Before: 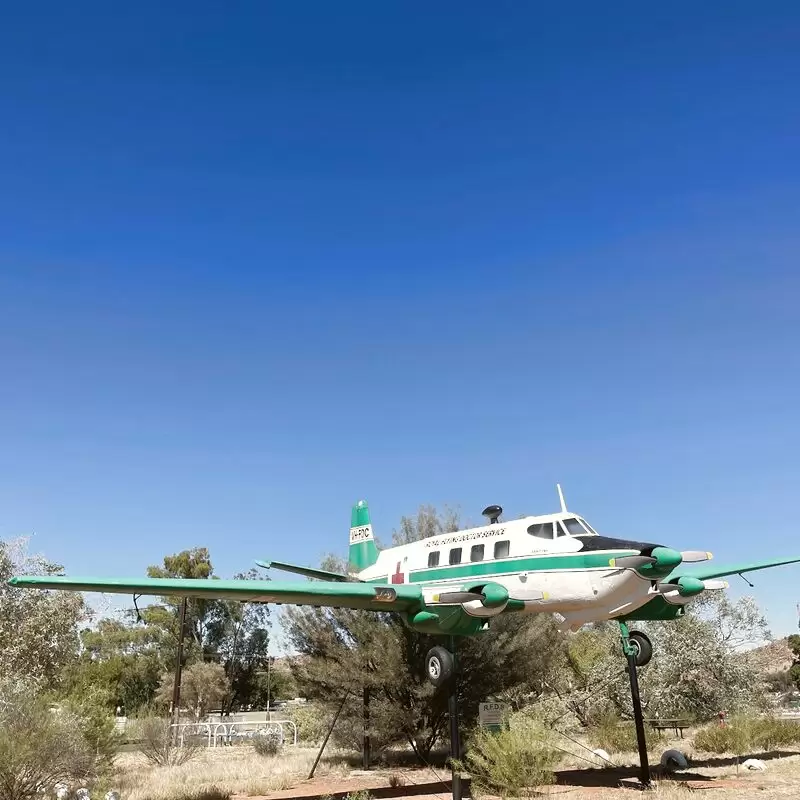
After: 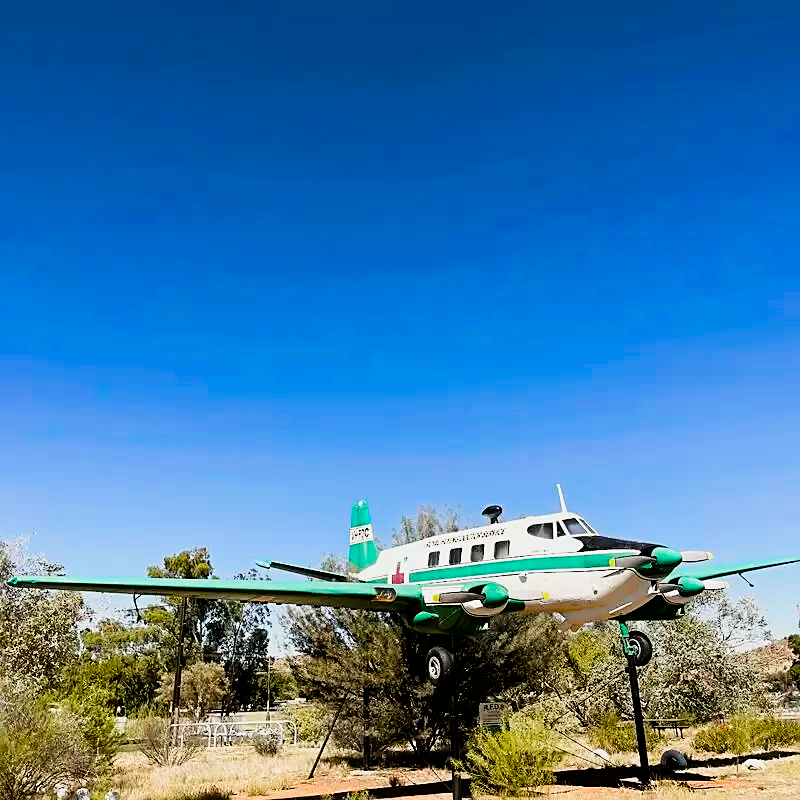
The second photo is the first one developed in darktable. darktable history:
filmic rgb: black relative exposure -5 EV, white relative exposure 3.5 EV, hardness 3.19, contrast 1.5, highlights saturation mix -50%
color balance rgb: linear chroma grading › global chroma 25%, perceptual saturation grading › global saturation 50%
sharpen: amount 0.6
